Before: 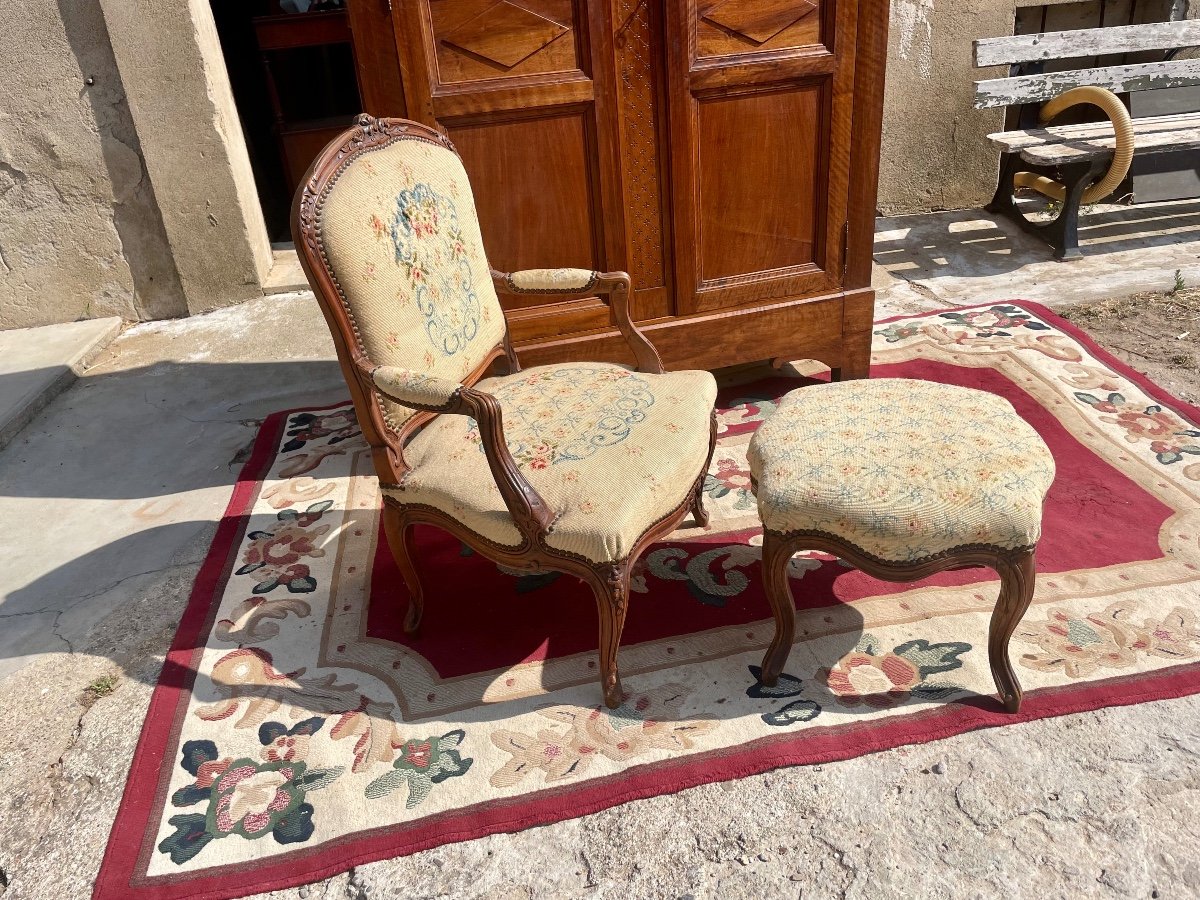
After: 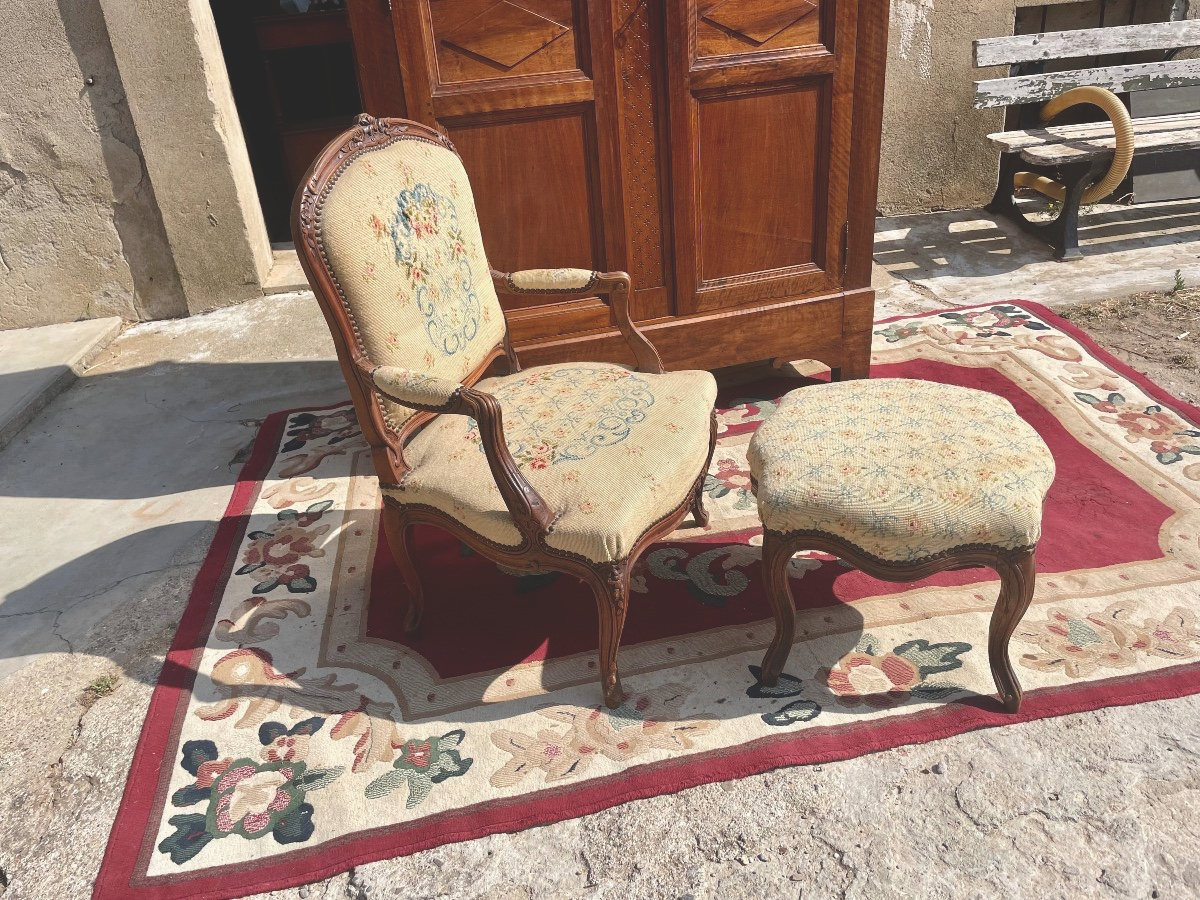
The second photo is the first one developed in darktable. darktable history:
exposure: black level correction -0.021, exposure -0.037 EV, compensate exposure bias true, compensate highlight preservation false
